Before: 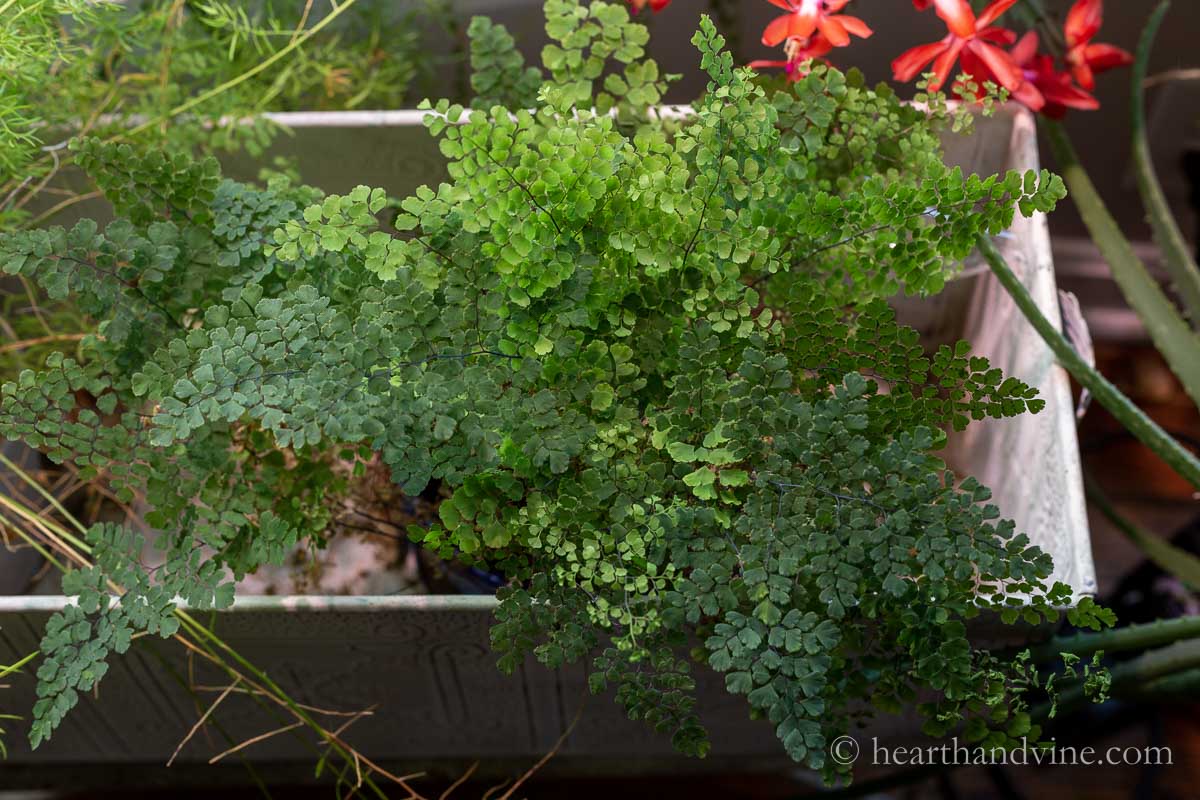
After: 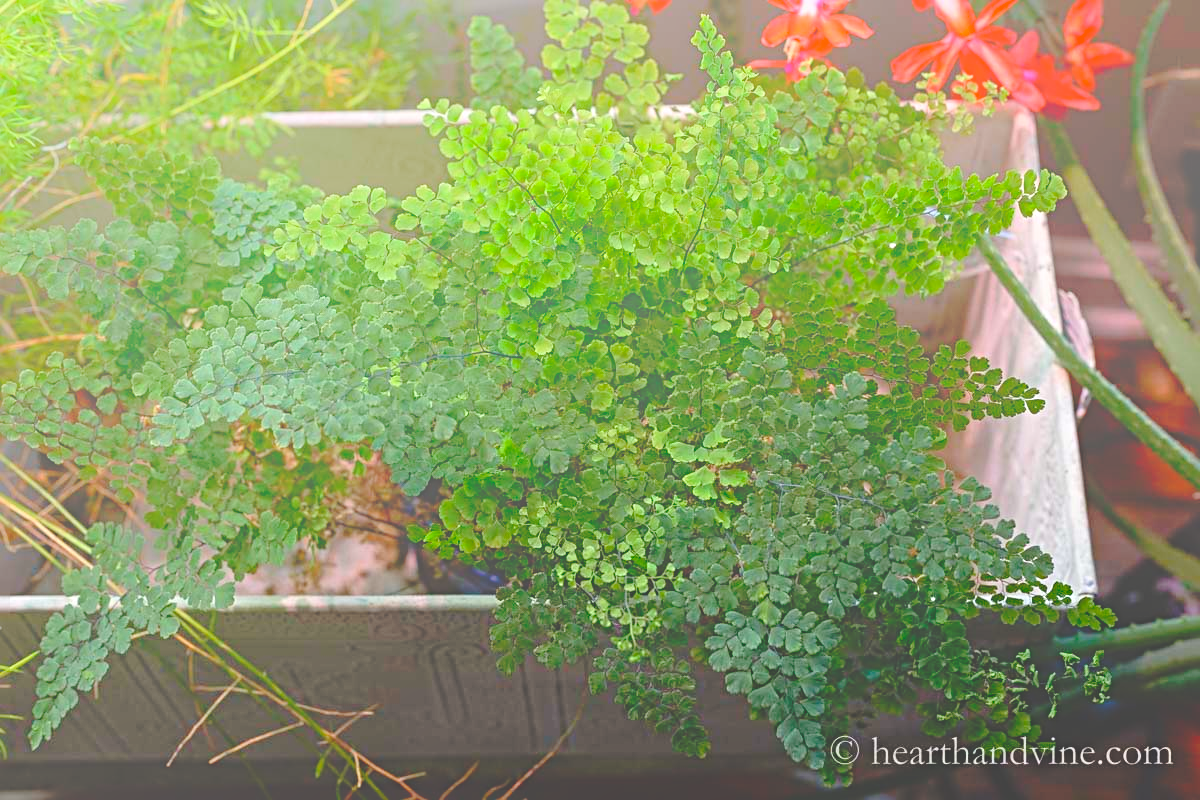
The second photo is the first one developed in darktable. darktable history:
bloom: size 70%, threshold 25%, strength 70%
exposure: black level correction 0.012, compensate highlight preservation false
sharpen: radius 4
contrast equalizer: octaves 7, y [[0.6 ×6], [0.55 ×6], [0 ×6], [0 ×6], [0 ×6]], mix -0.2
